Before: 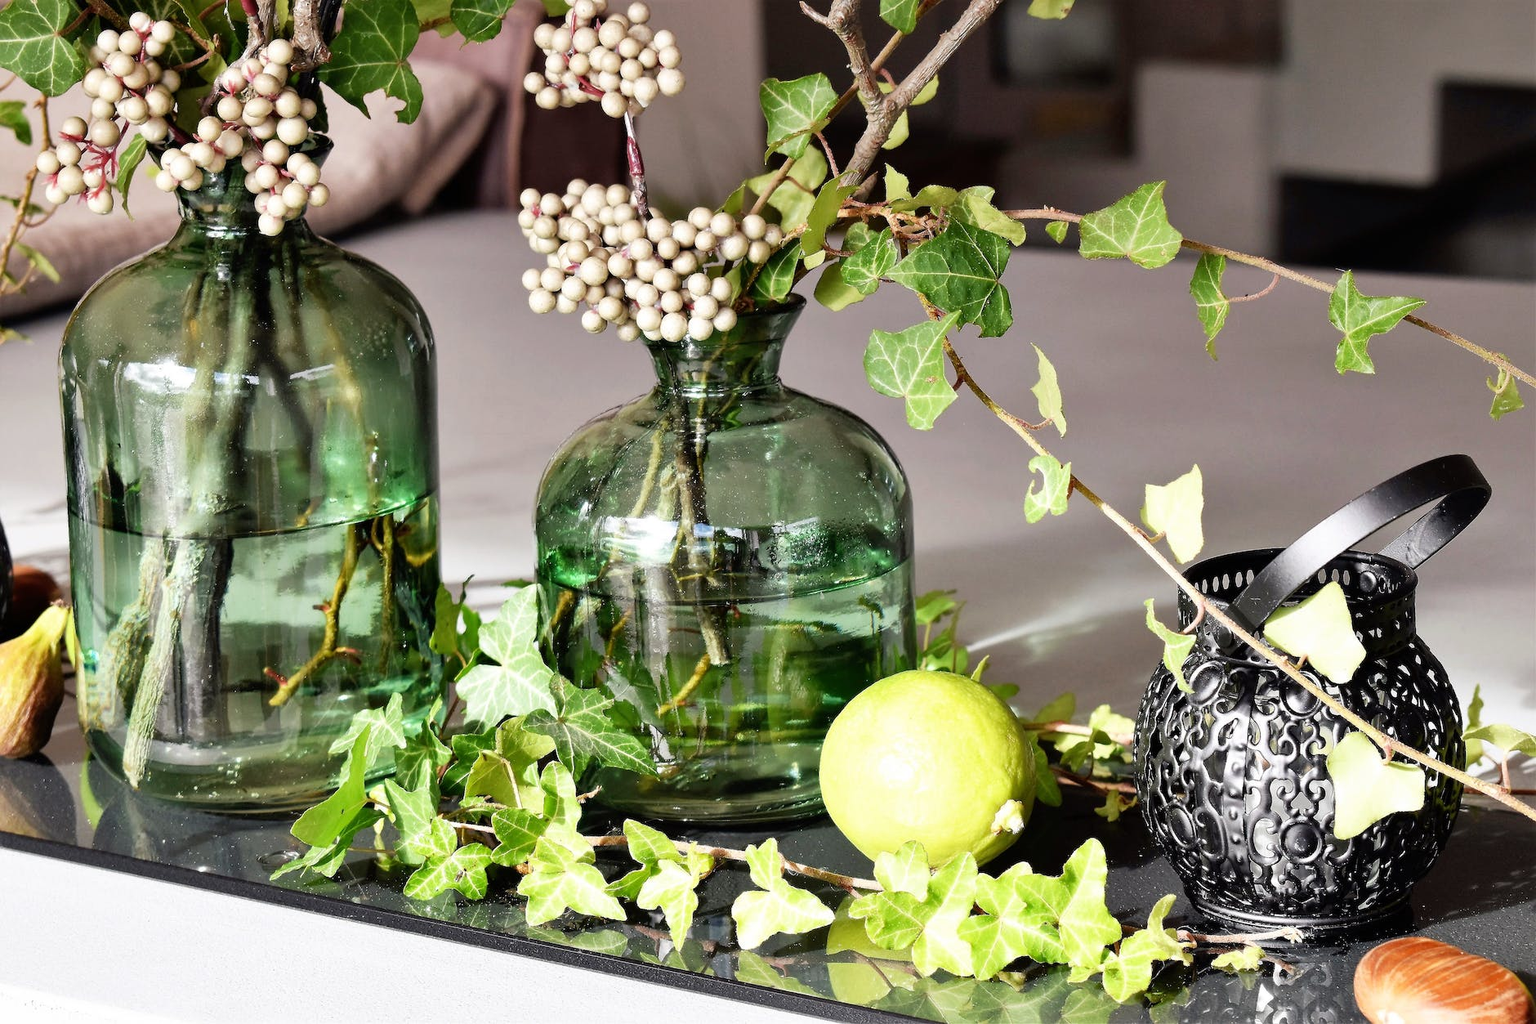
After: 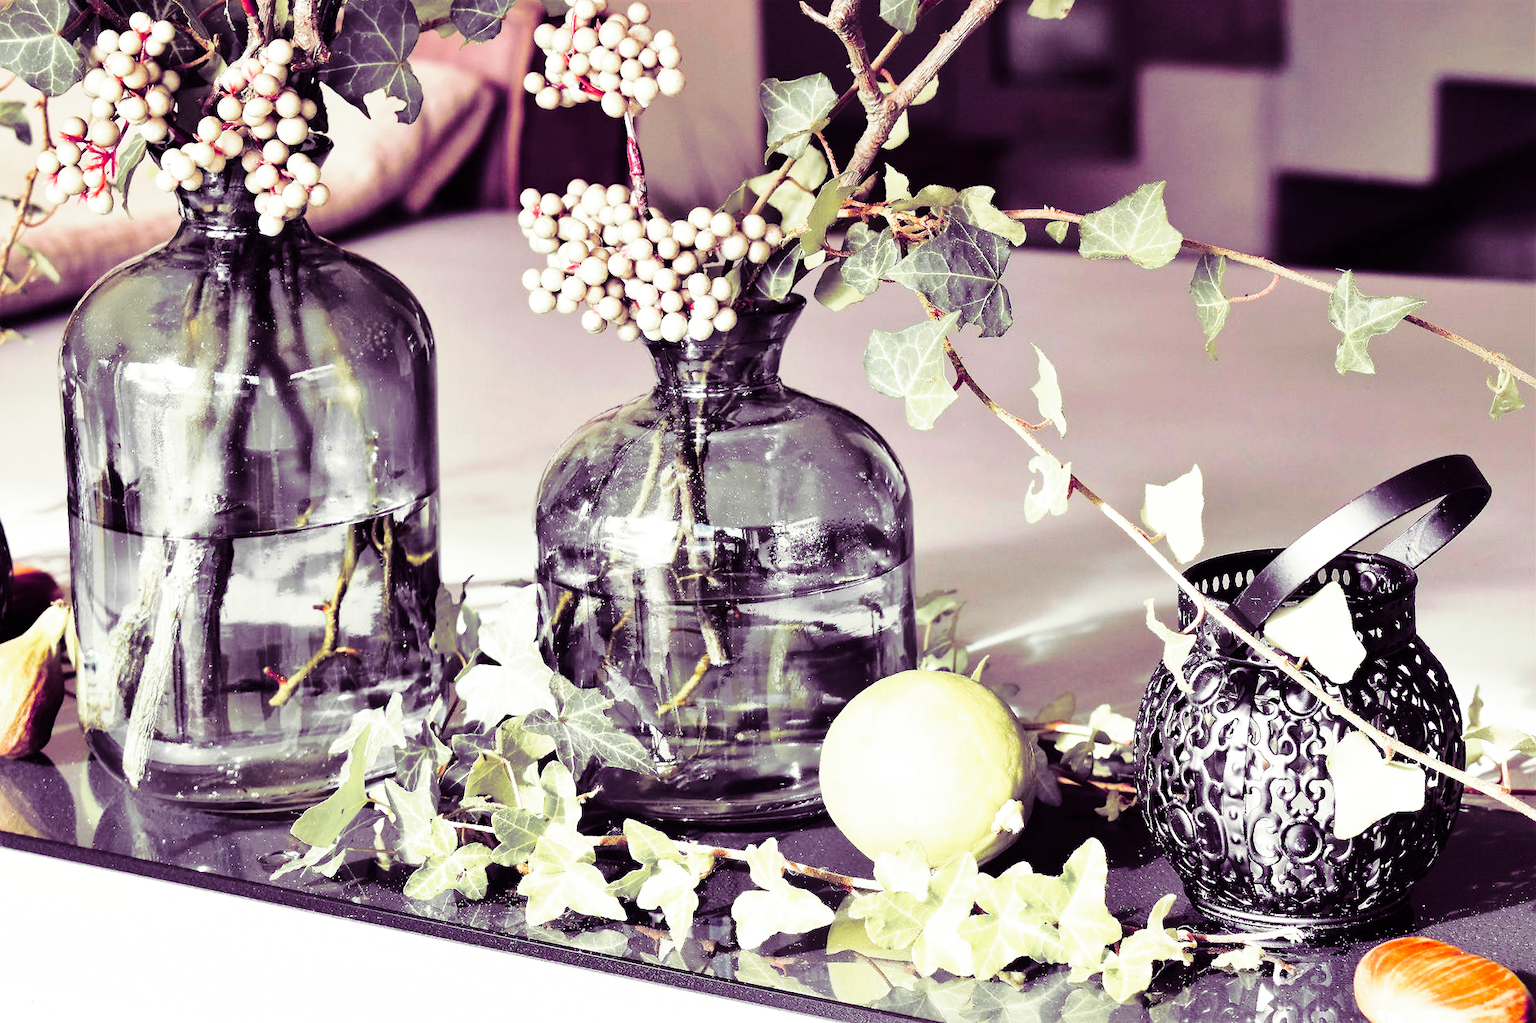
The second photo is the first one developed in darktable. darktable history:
base curve: curves: ch0 [(0, 0) (0.036, 0.037) (0.121, 0.228) (0.46, 0.76) (0.859, 0.983) (1, 1)], preserve colors none
color zones: curves: ch1 [(0, 0.679) (0.143, 0.647) (0.286, 0.261) (0.378, -0.011) (0.571, 0.396) (0.714, 0.399) (0.857, 0.406) (1, 0.679)]
split-toning: shadows › hue 277.2°, shadows › saturation 0.74
